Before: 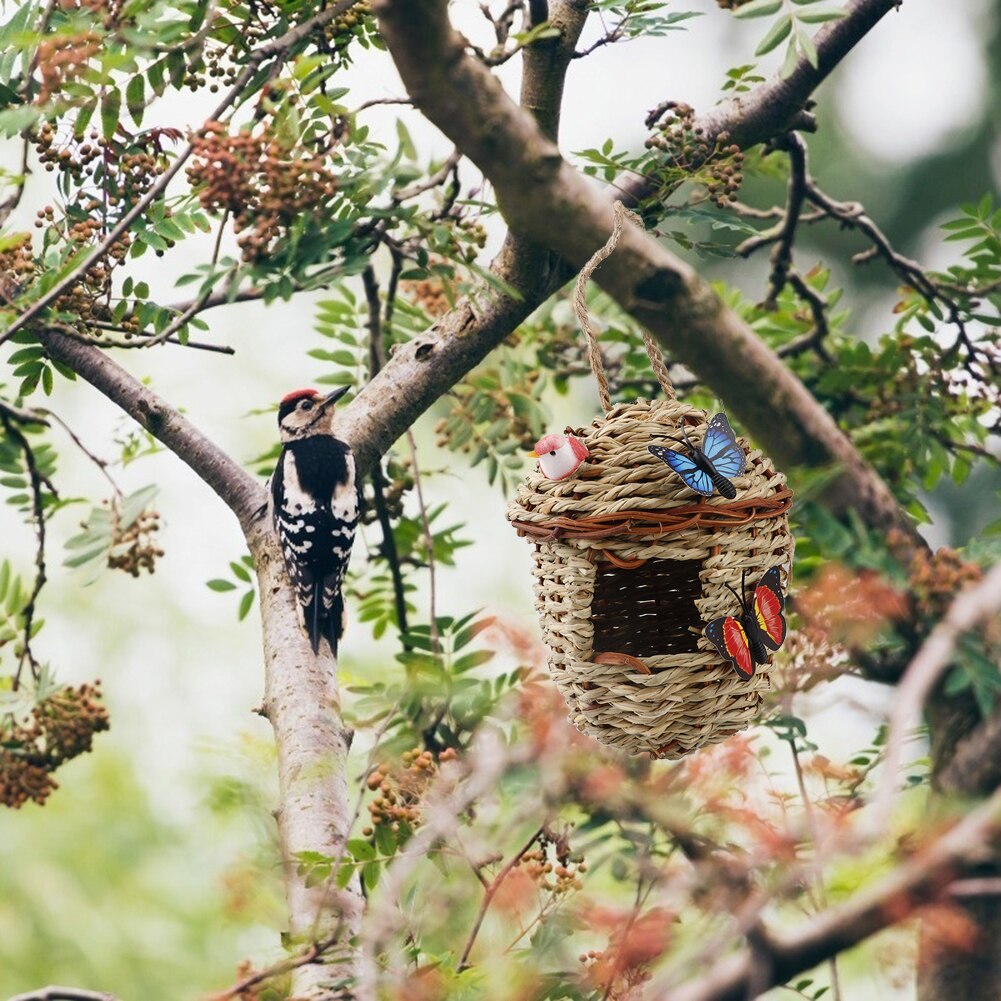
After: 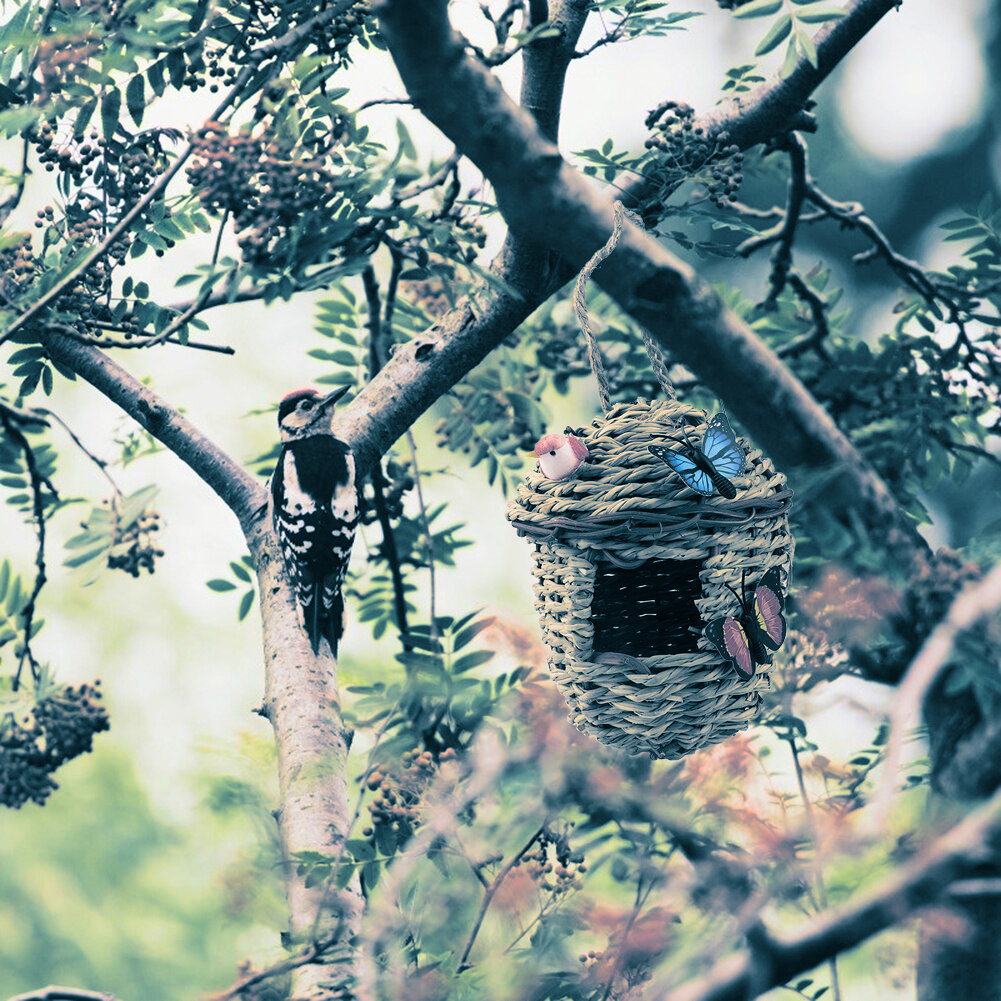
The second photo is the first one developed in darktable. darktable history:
split-toning: shadows › hue 212.4°, balance -70
contrast brightness saturation: contrast 0.09, saturation 0.28
